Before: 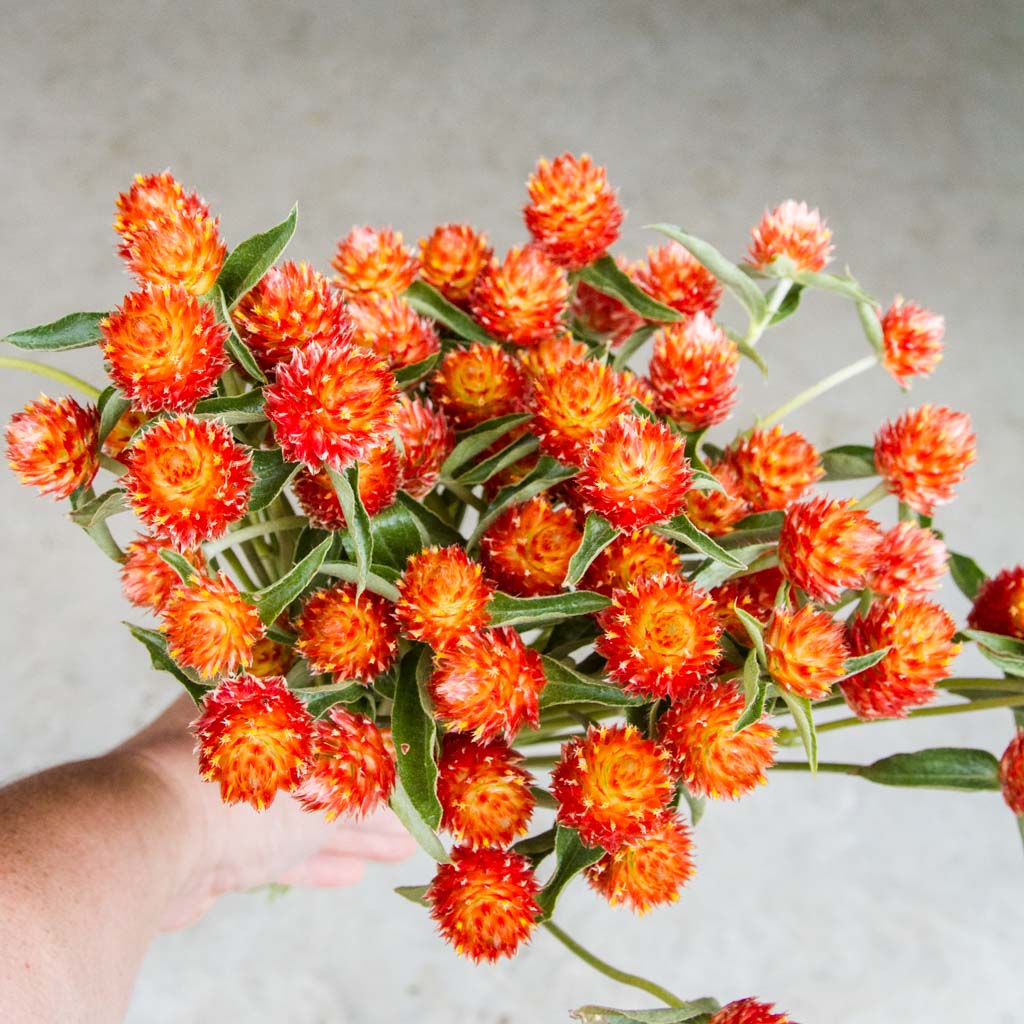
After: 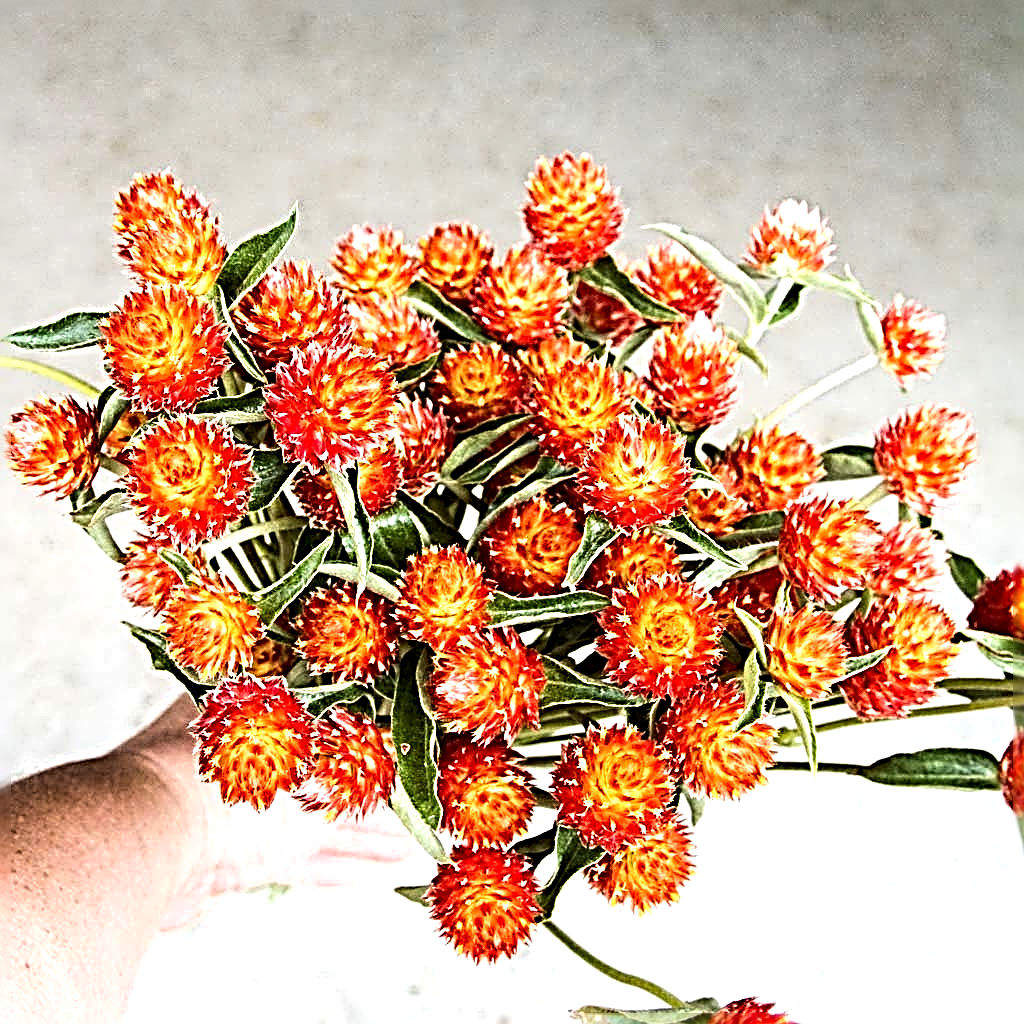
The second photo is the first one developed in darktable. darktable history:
tone equalizer: -8 EV -0.75 EV, -7 EV -0.7 EV, -6 EV -0.6 EV, -5 EV -0.4 EV, -3 EV 0.4 EV, -2 EV 0.6 EV, -1 EV 0.7 EV, +0 EV 0.75 EV, edges refinement/feathering 500, mask exposure compensation -1.57 EV, preserve details no
sharpen: radius 4.001, amount 2
